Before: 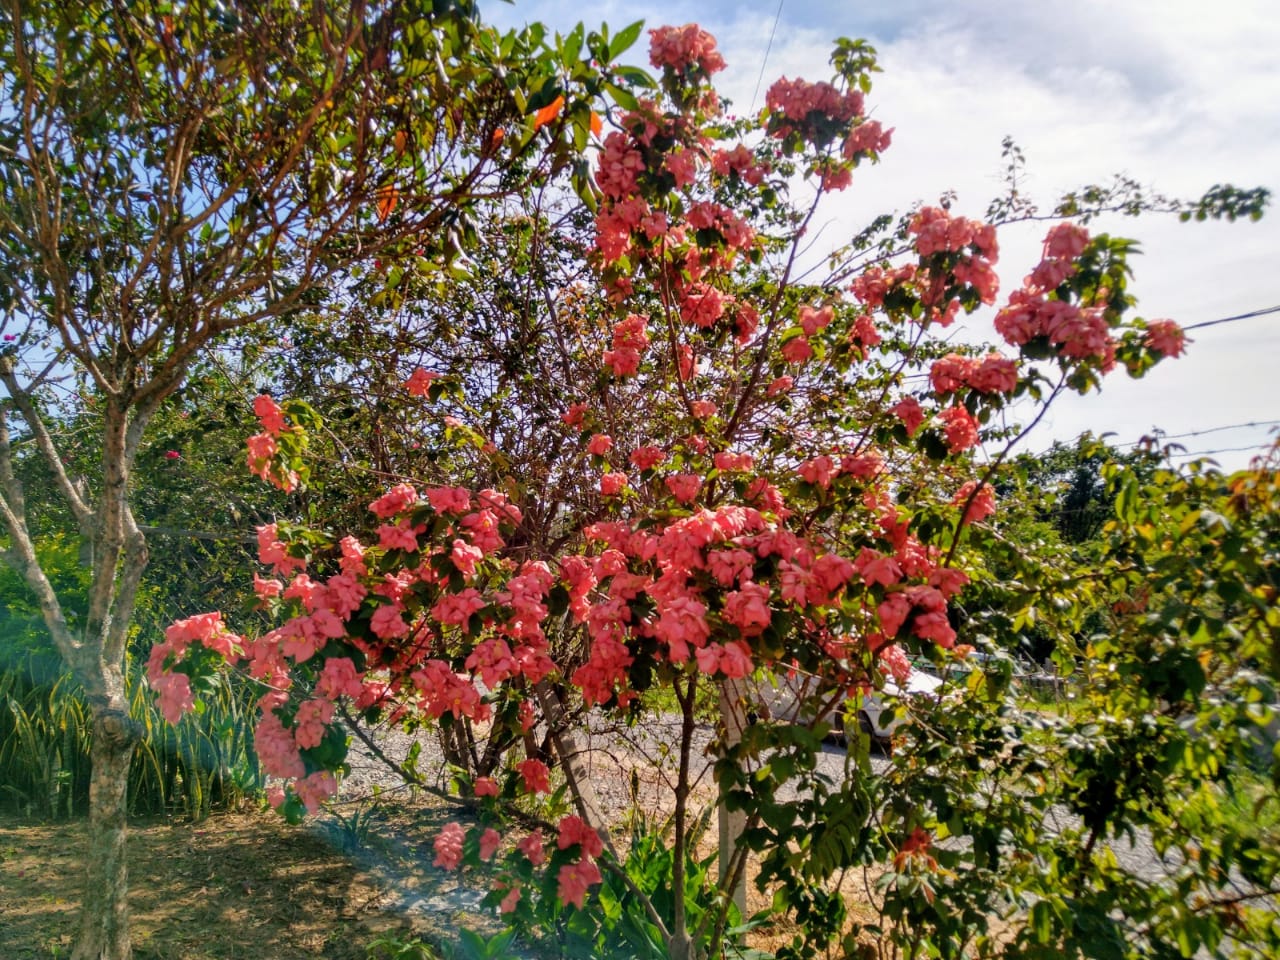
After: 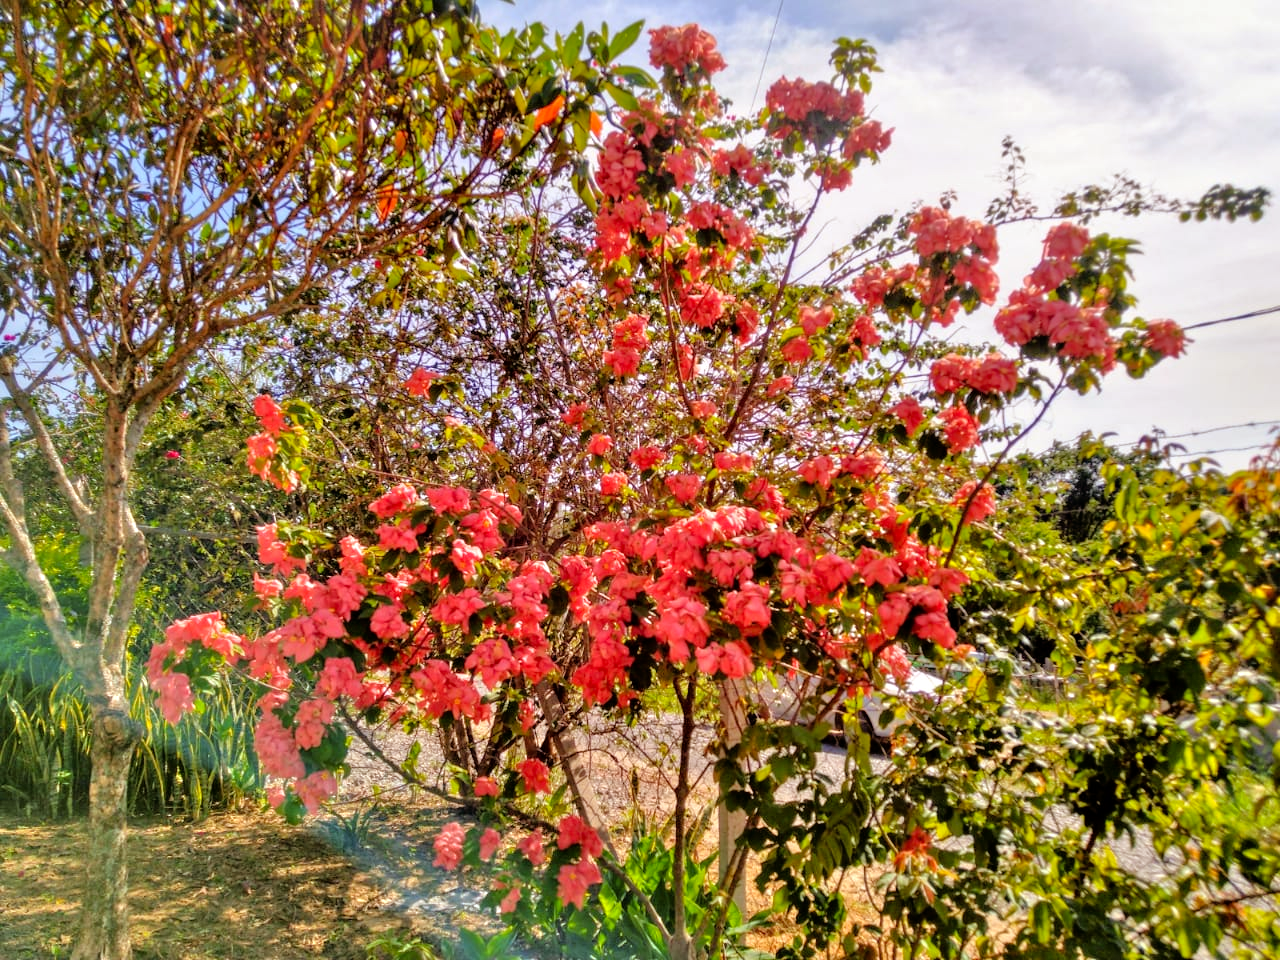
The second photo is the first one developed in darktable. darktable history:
tone equalizer: -7 EV 0.15 EV, -6 EV 0.6 EV, -5 EV 1.15 EV, -4 EV 1.33 EV, -3 EV 1.15 EV, -2 EV 0.6 EV, -1 EV 0.15 EV, mask exposure compensation -0.5 EV
rgb levels: mode RGB, independent channels, levels [[0, 0.5, 1], [0, 0.521, 1], [0, 0.536, 1]]
